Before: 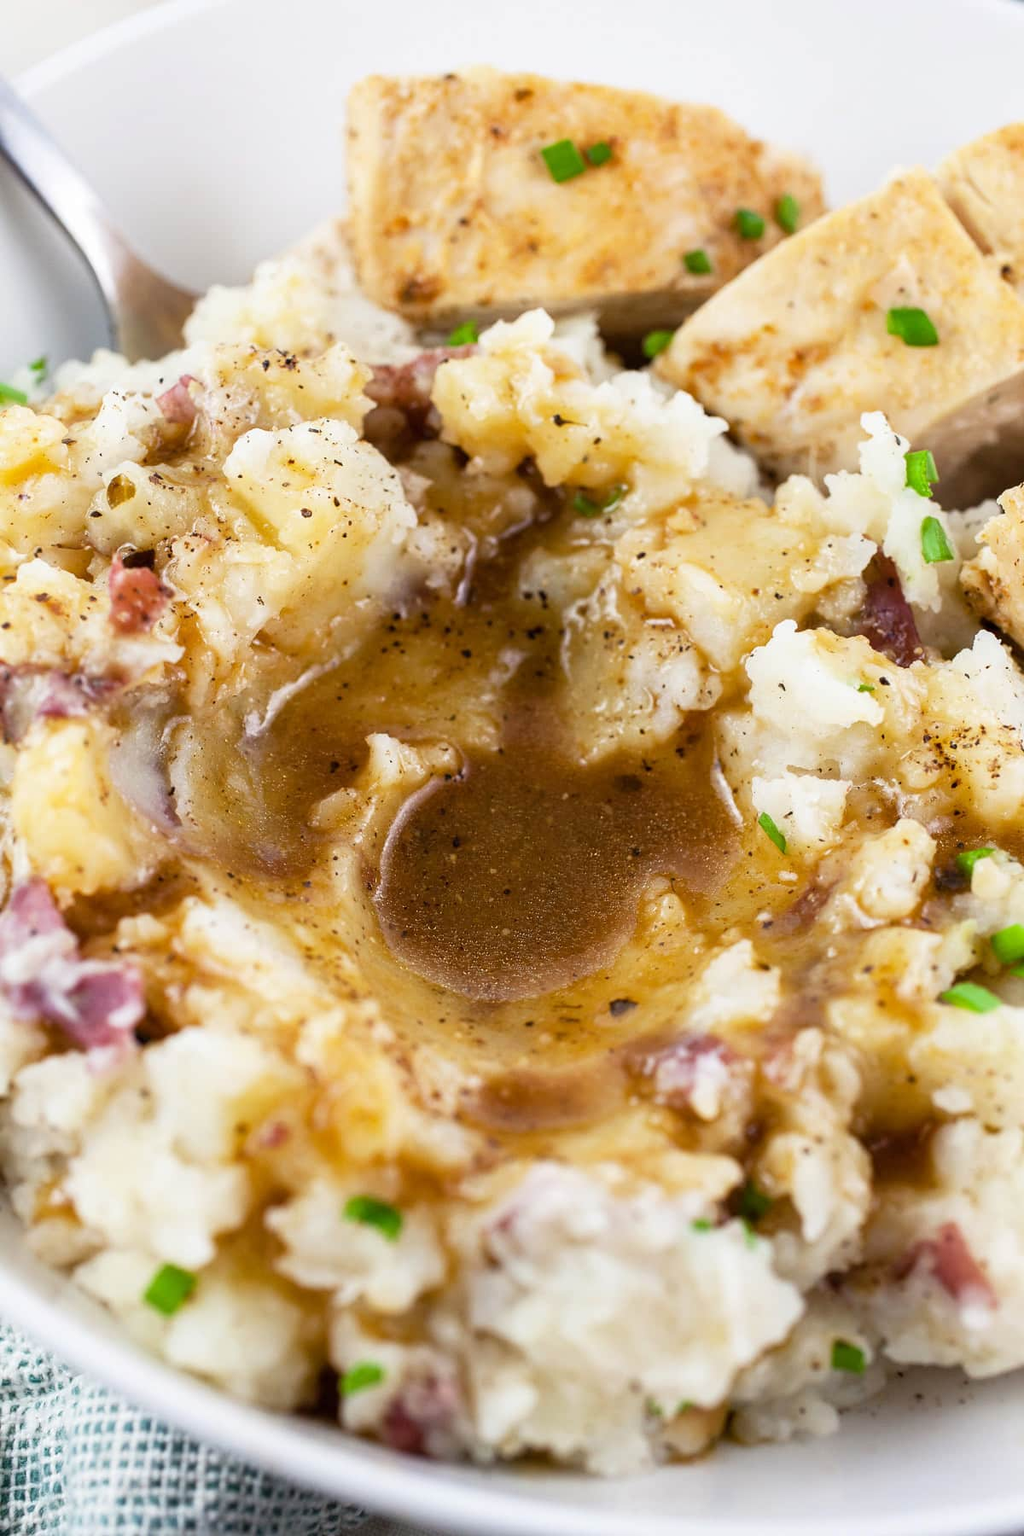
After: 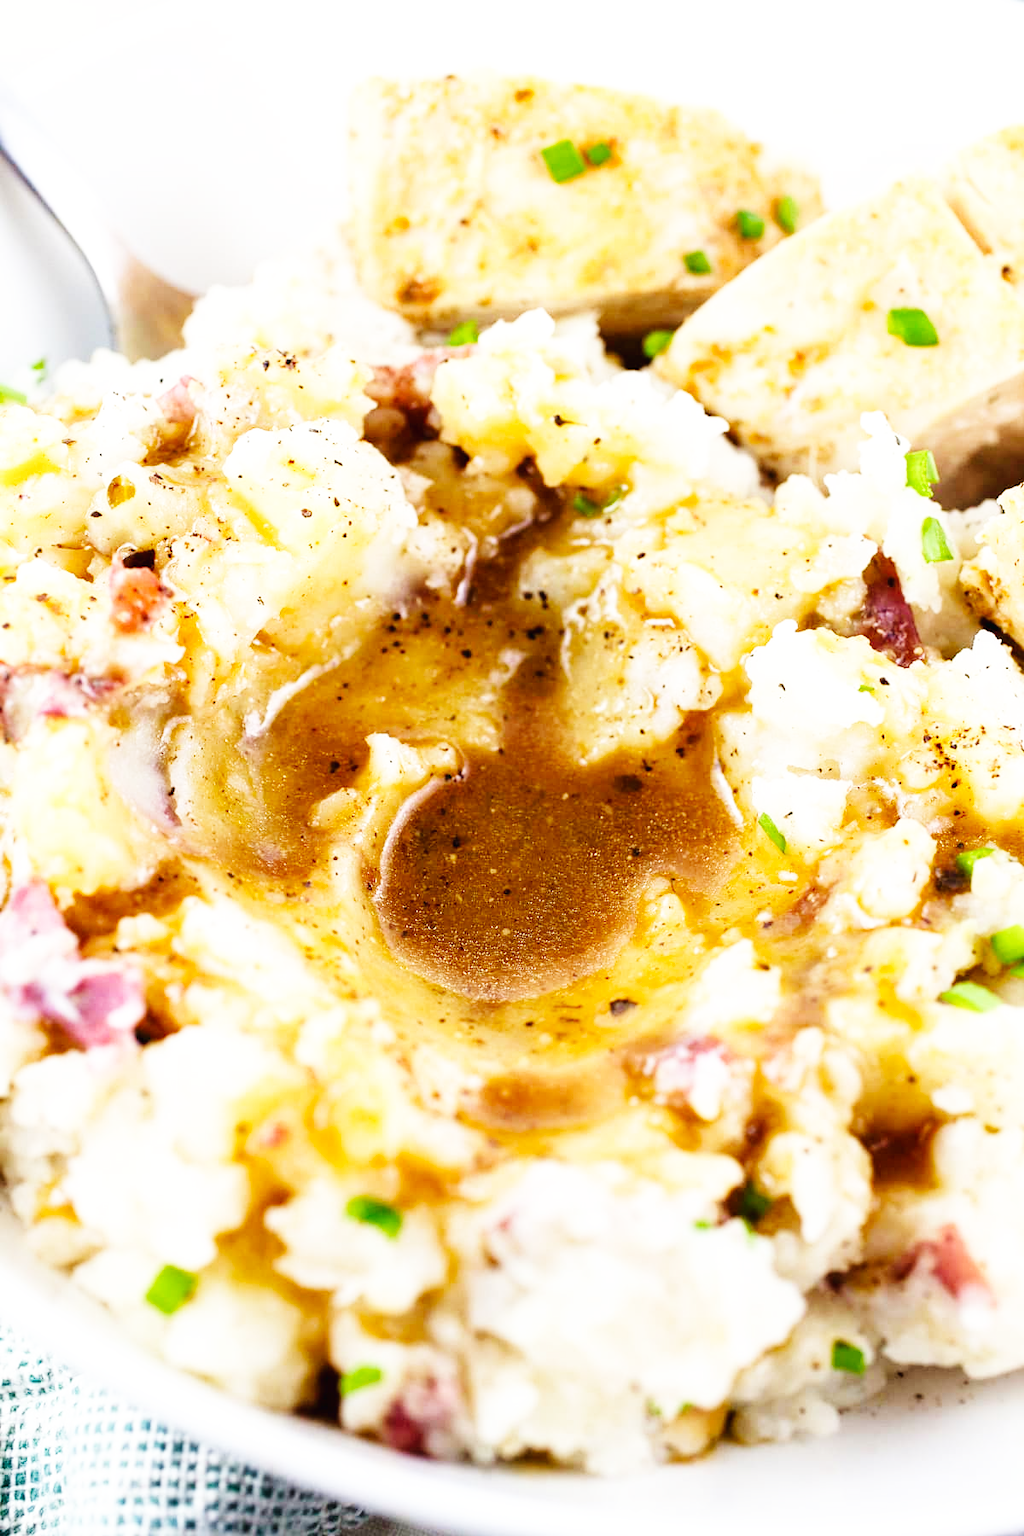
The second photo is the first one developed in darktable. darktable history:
base curve: curves: ch0 [(0, 0.003) (0.001, 0.002) (0.006, 0.004) (0.02, 0.022) (0.048, 0.086) (0.094, 0.234) (0.162, 0.431) (0.258, 0.629) (0.385, 0.8) (0.548, 0.918) (0.751, 0.988) (1, 1)], preserve colors none
color correction: highlights b* 0.062, saturation 0.992
velvia: strength 14.98%
